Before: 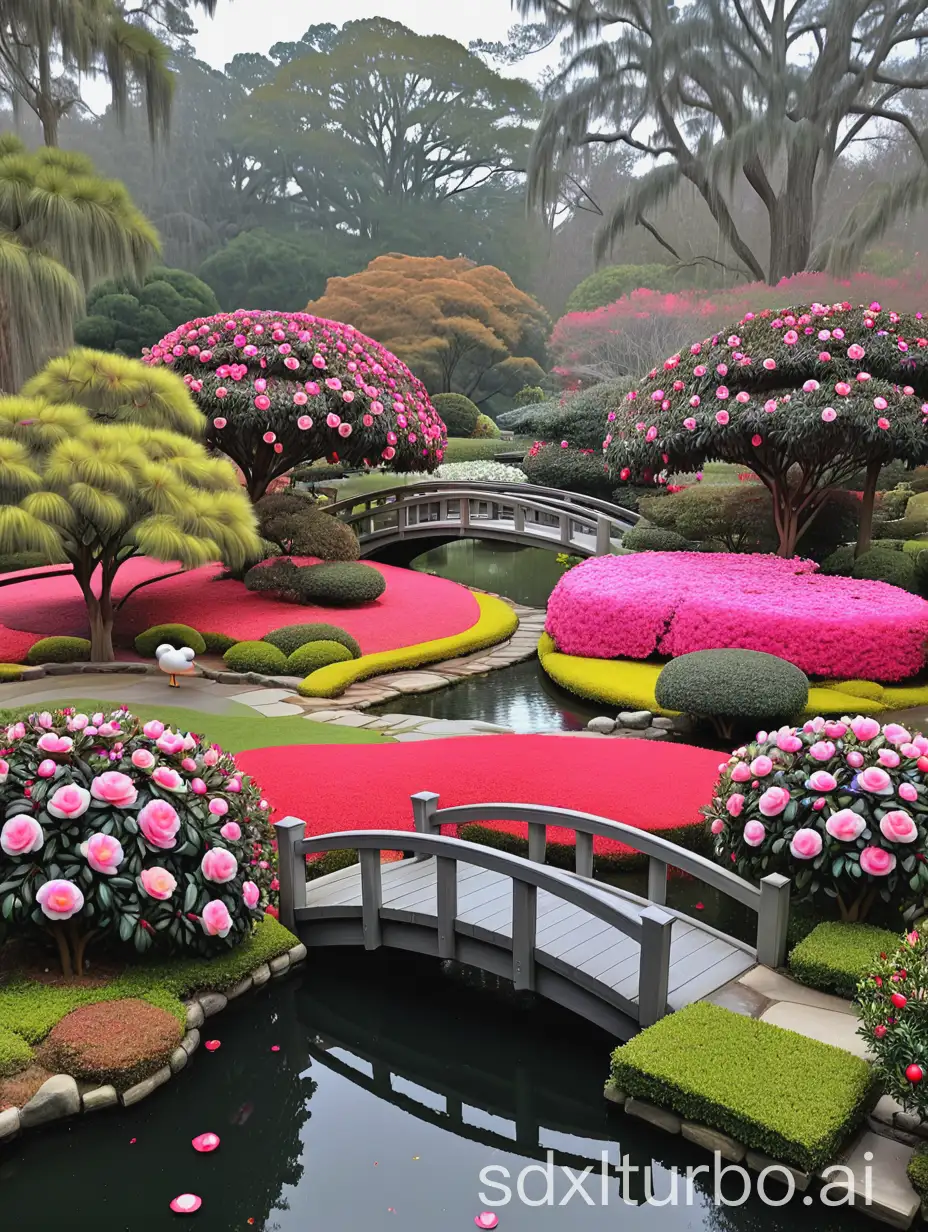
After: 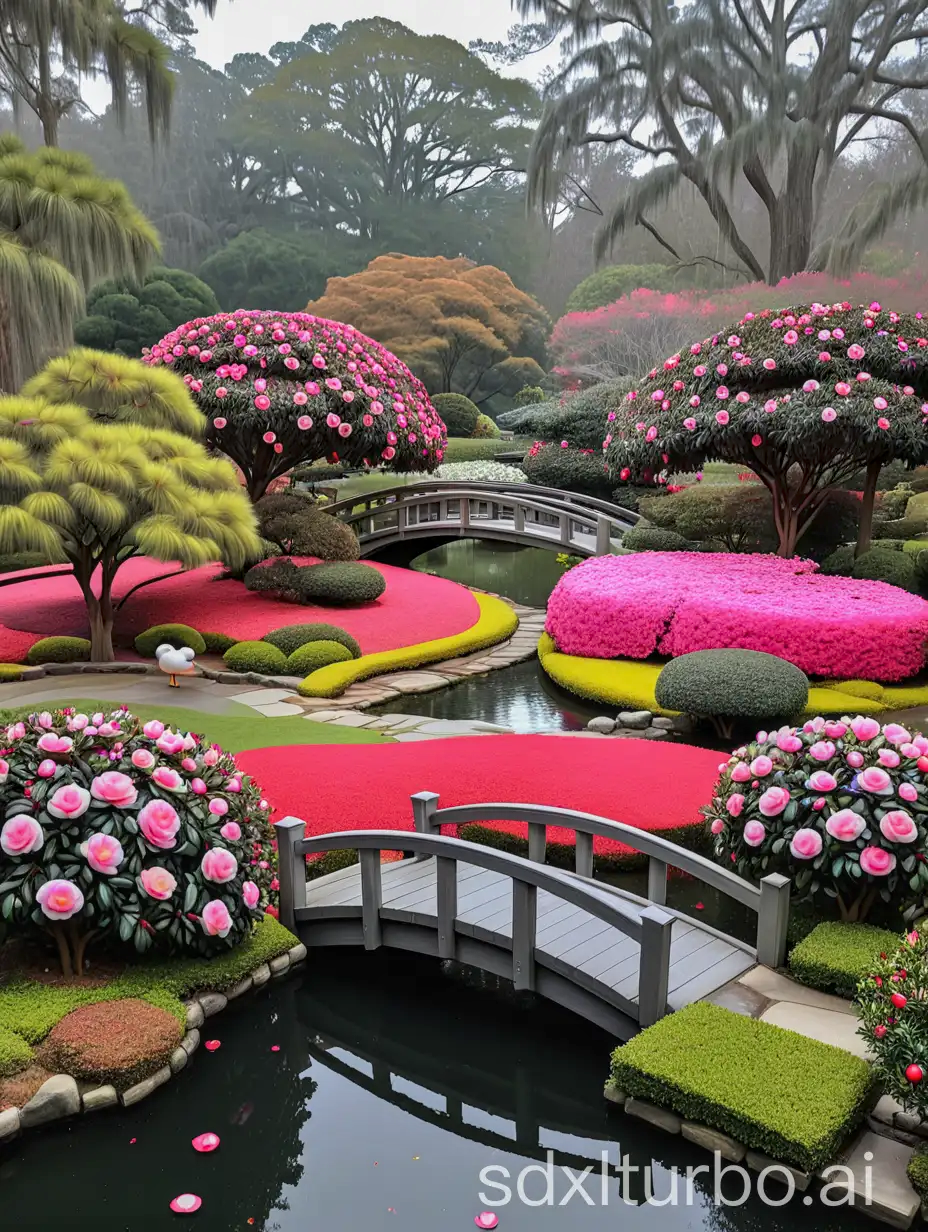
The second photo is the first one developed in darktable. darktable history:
shadows and highlights: shadows -20.64, white point adjustment -1.93, highlights -34.79
local contrast: on, module defaults
